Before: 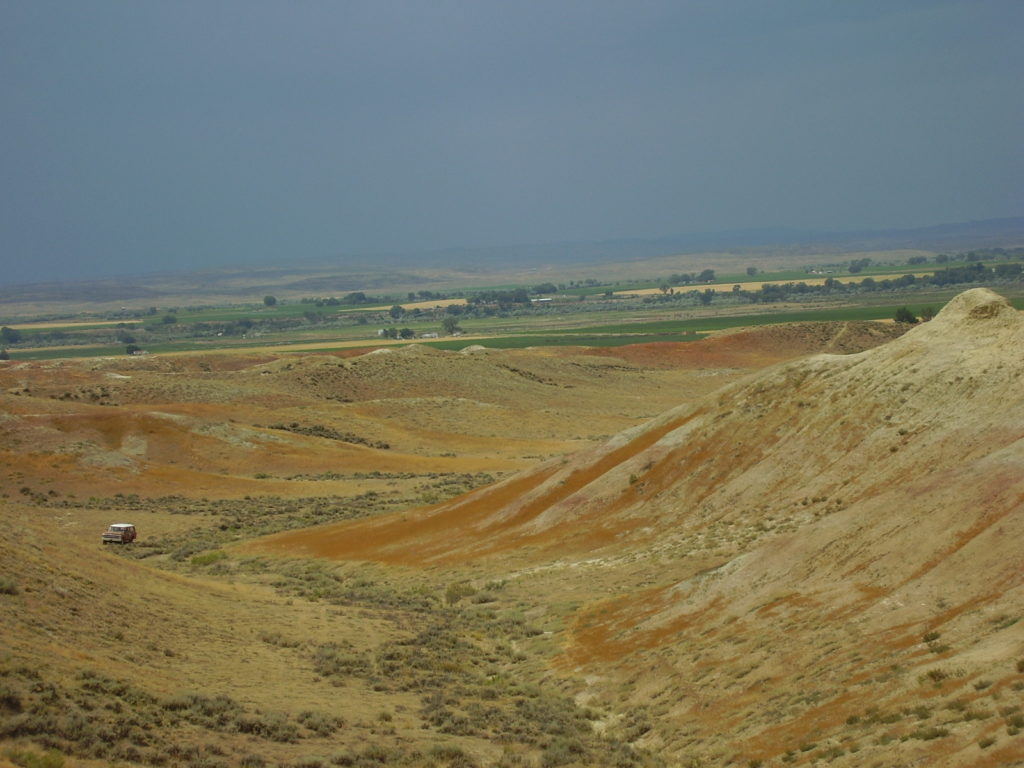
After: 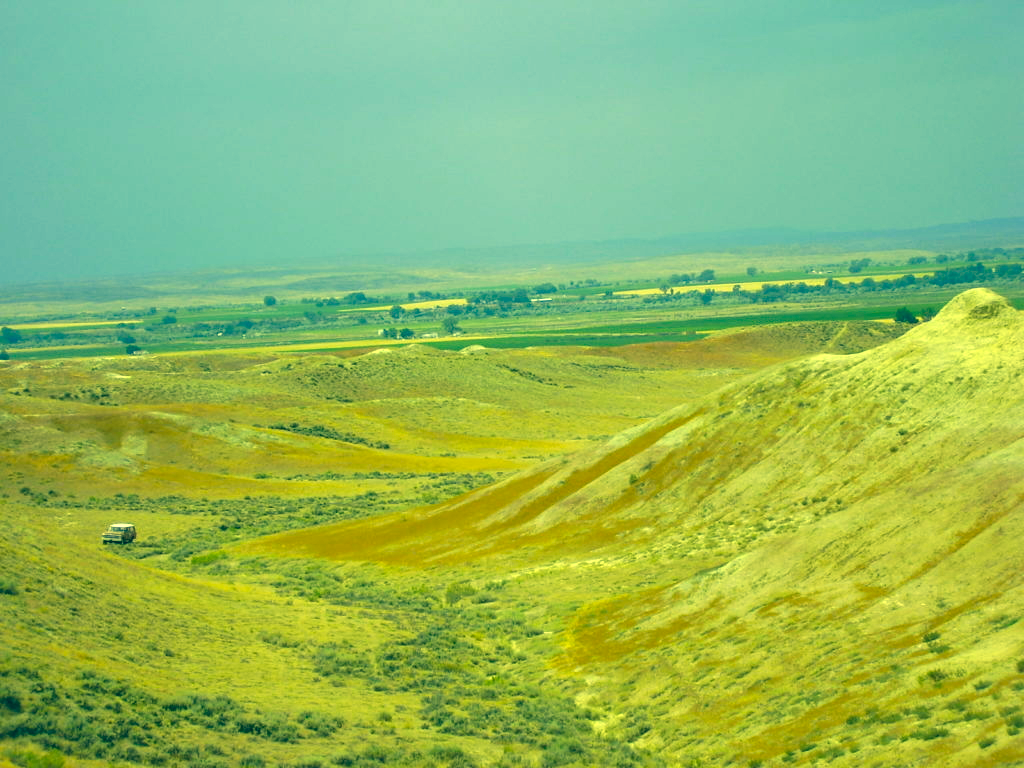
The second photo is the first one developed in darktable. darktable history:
color correction: highlights a* -15.58, highlights b* 40, shadows a* -40, shadows b* -26.18
exposure: black level correction 0, exposure 1.173 EV, compensate exposure bias true, compensate highlight preservation false
